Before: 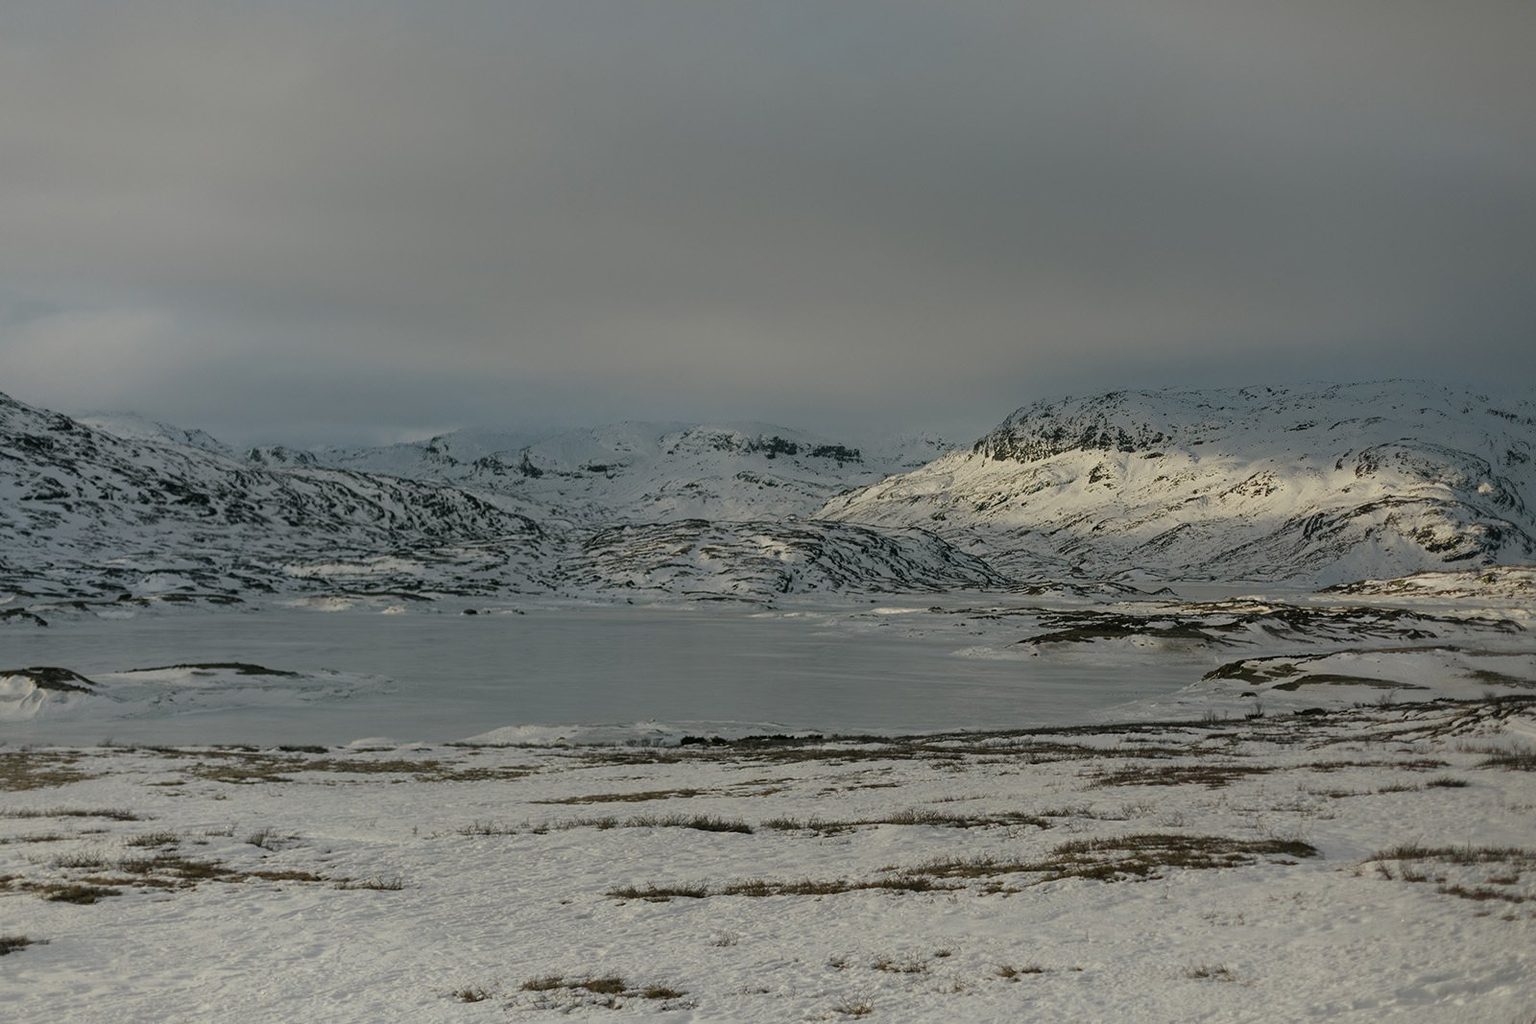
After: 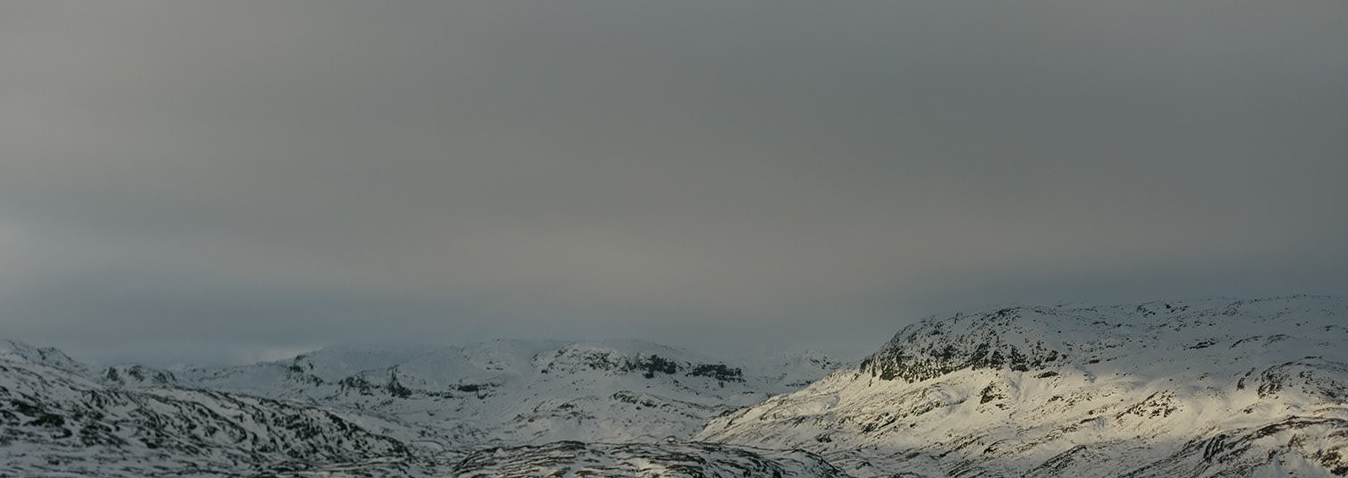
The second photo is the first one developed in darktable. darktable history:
crop and rotate: left 9.687%, top 9.376%, right 6.033%, bottom 45.743%
